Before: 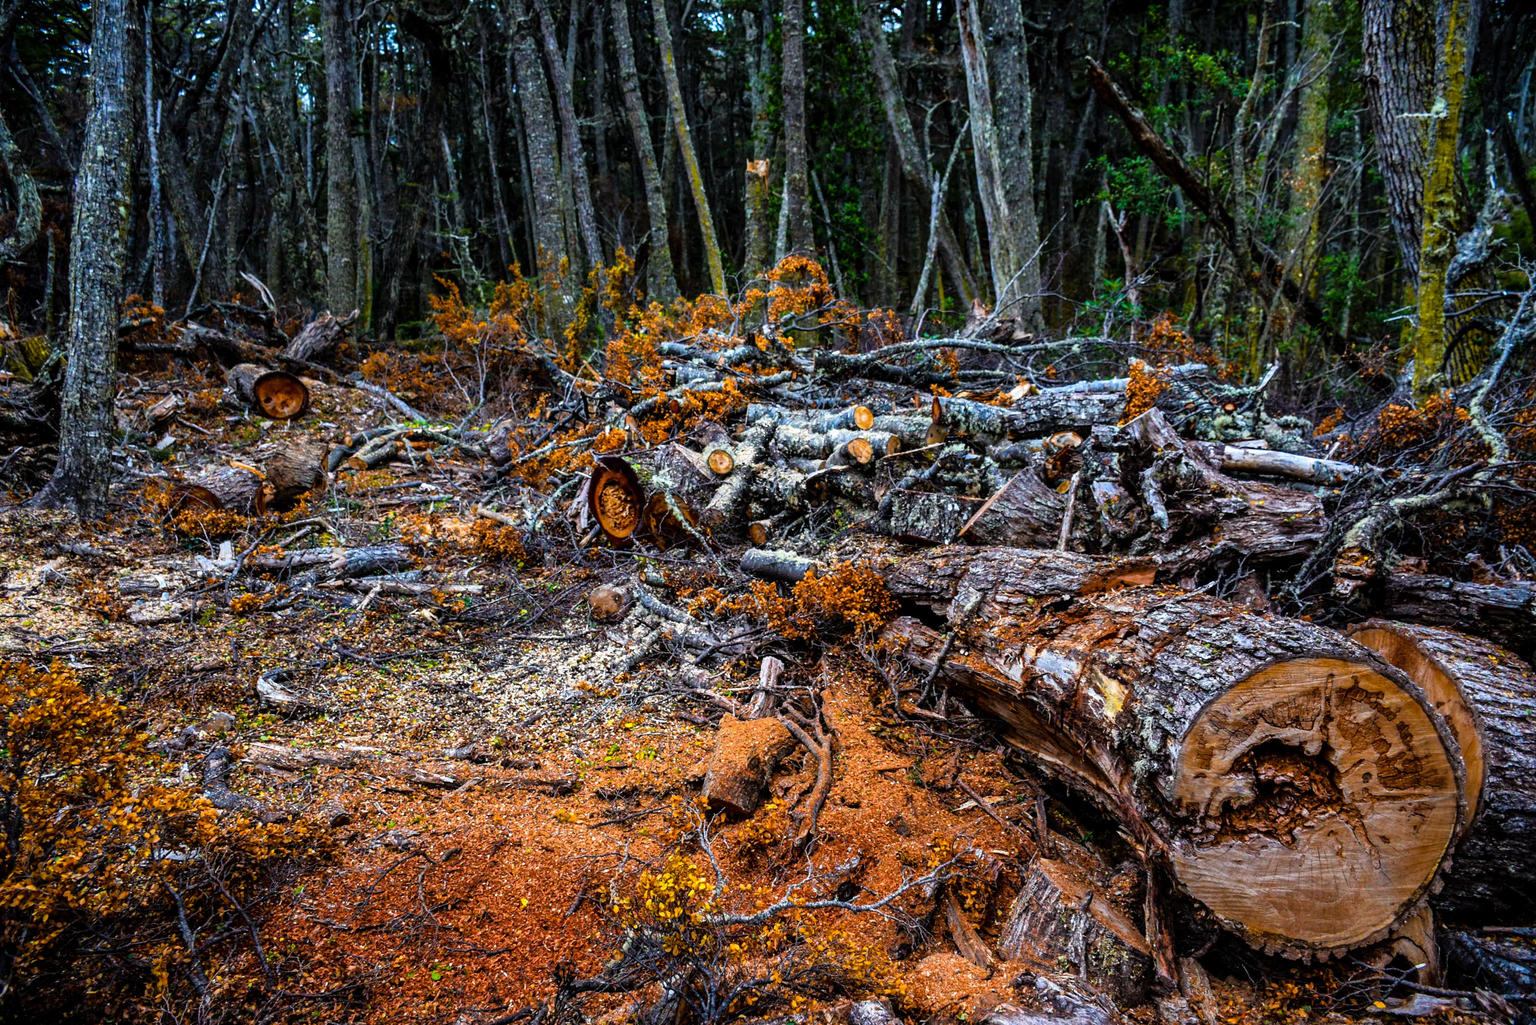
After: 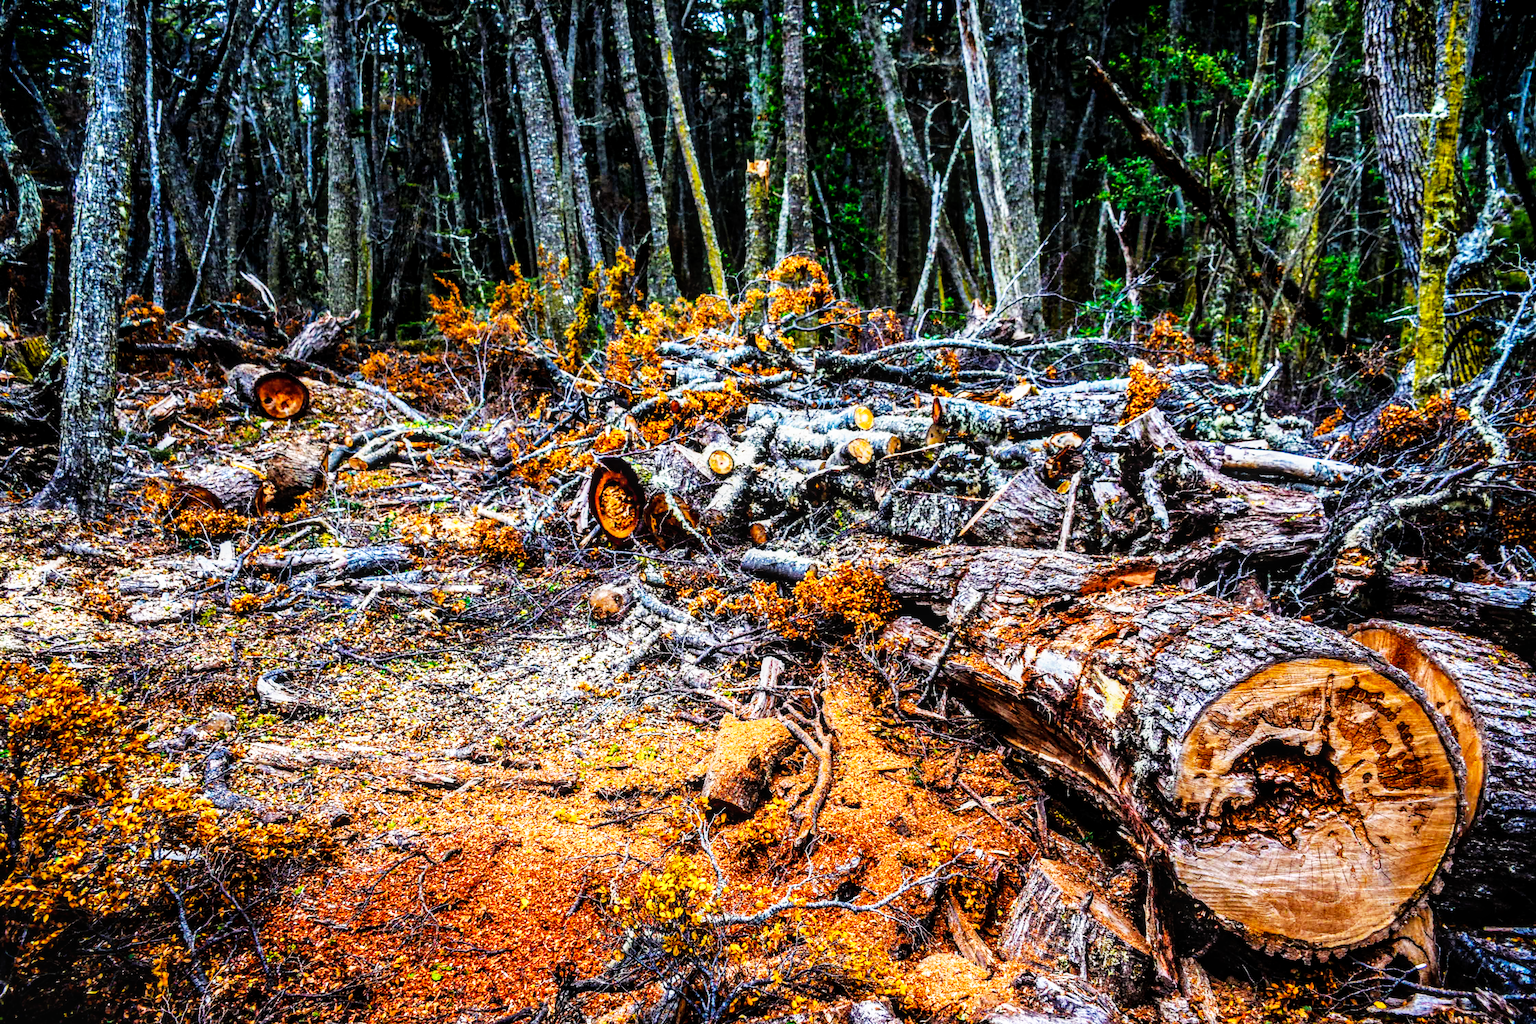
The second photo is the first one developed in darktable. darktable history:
local contrast: detail 130%
base curve: curves: ch0 [(0, 0) (0.007, 0.004) (0.027, 0.03) (0.046, 0.07) (0.207, 0.54) (0.442, 0.872) (0.673, 0.972) (1, 1)], preserve colors none
